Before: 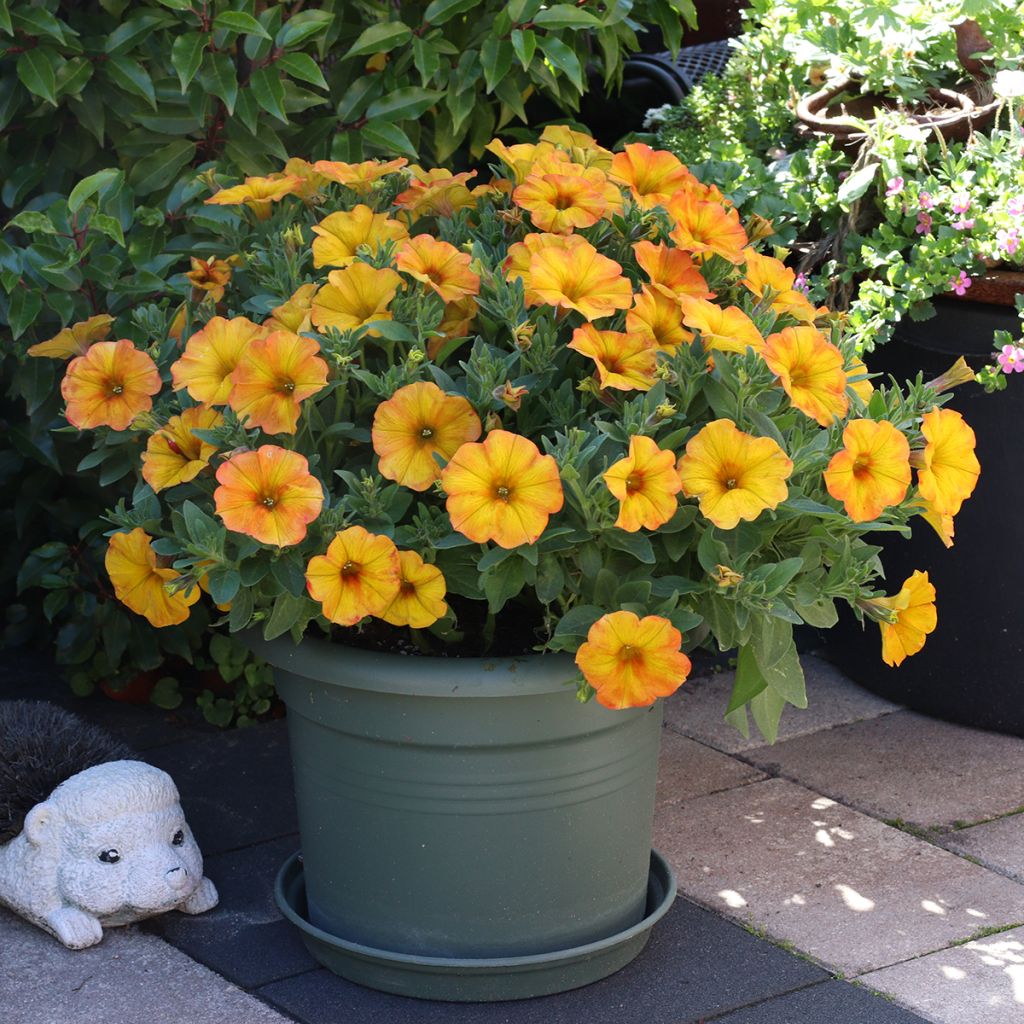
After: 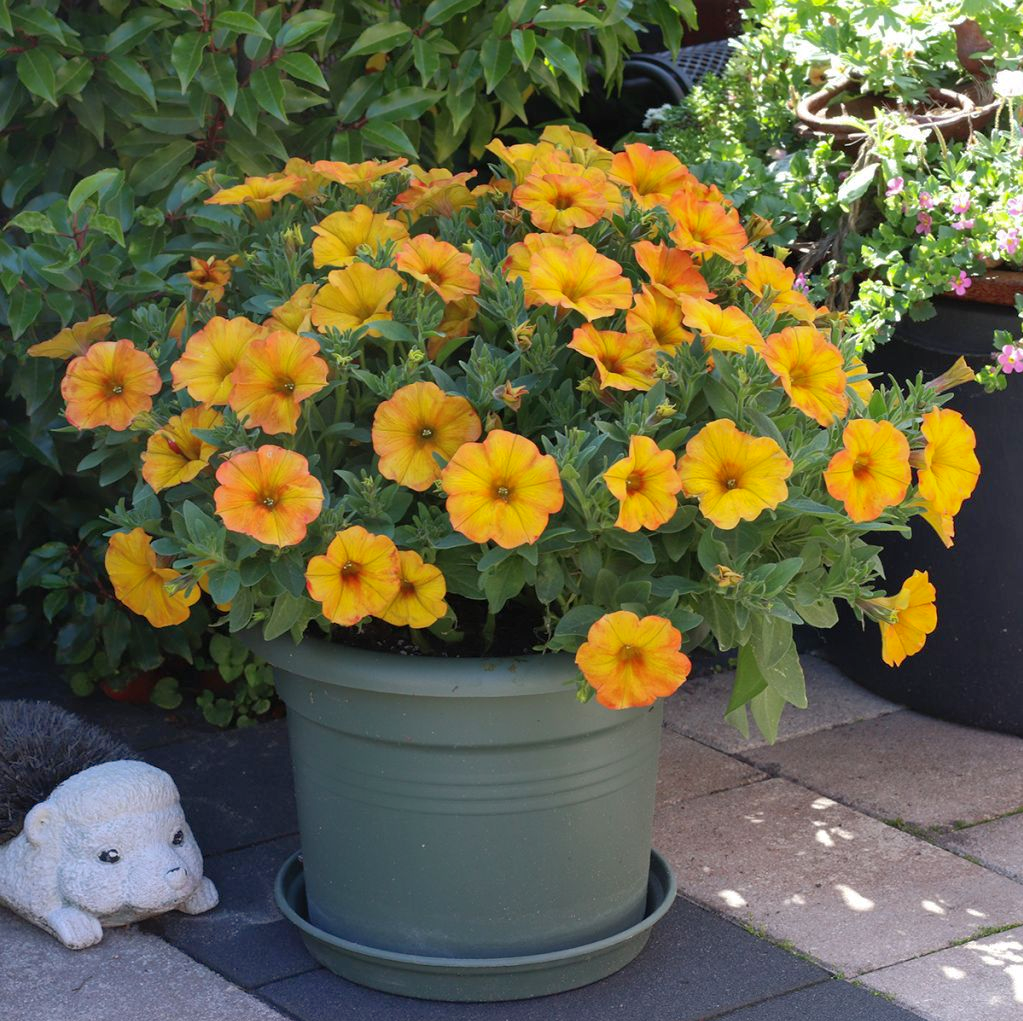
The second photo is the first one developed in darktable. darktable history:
crop: top 0.05%, bottom 0.17%
shadows and highlights: on, module defaults
